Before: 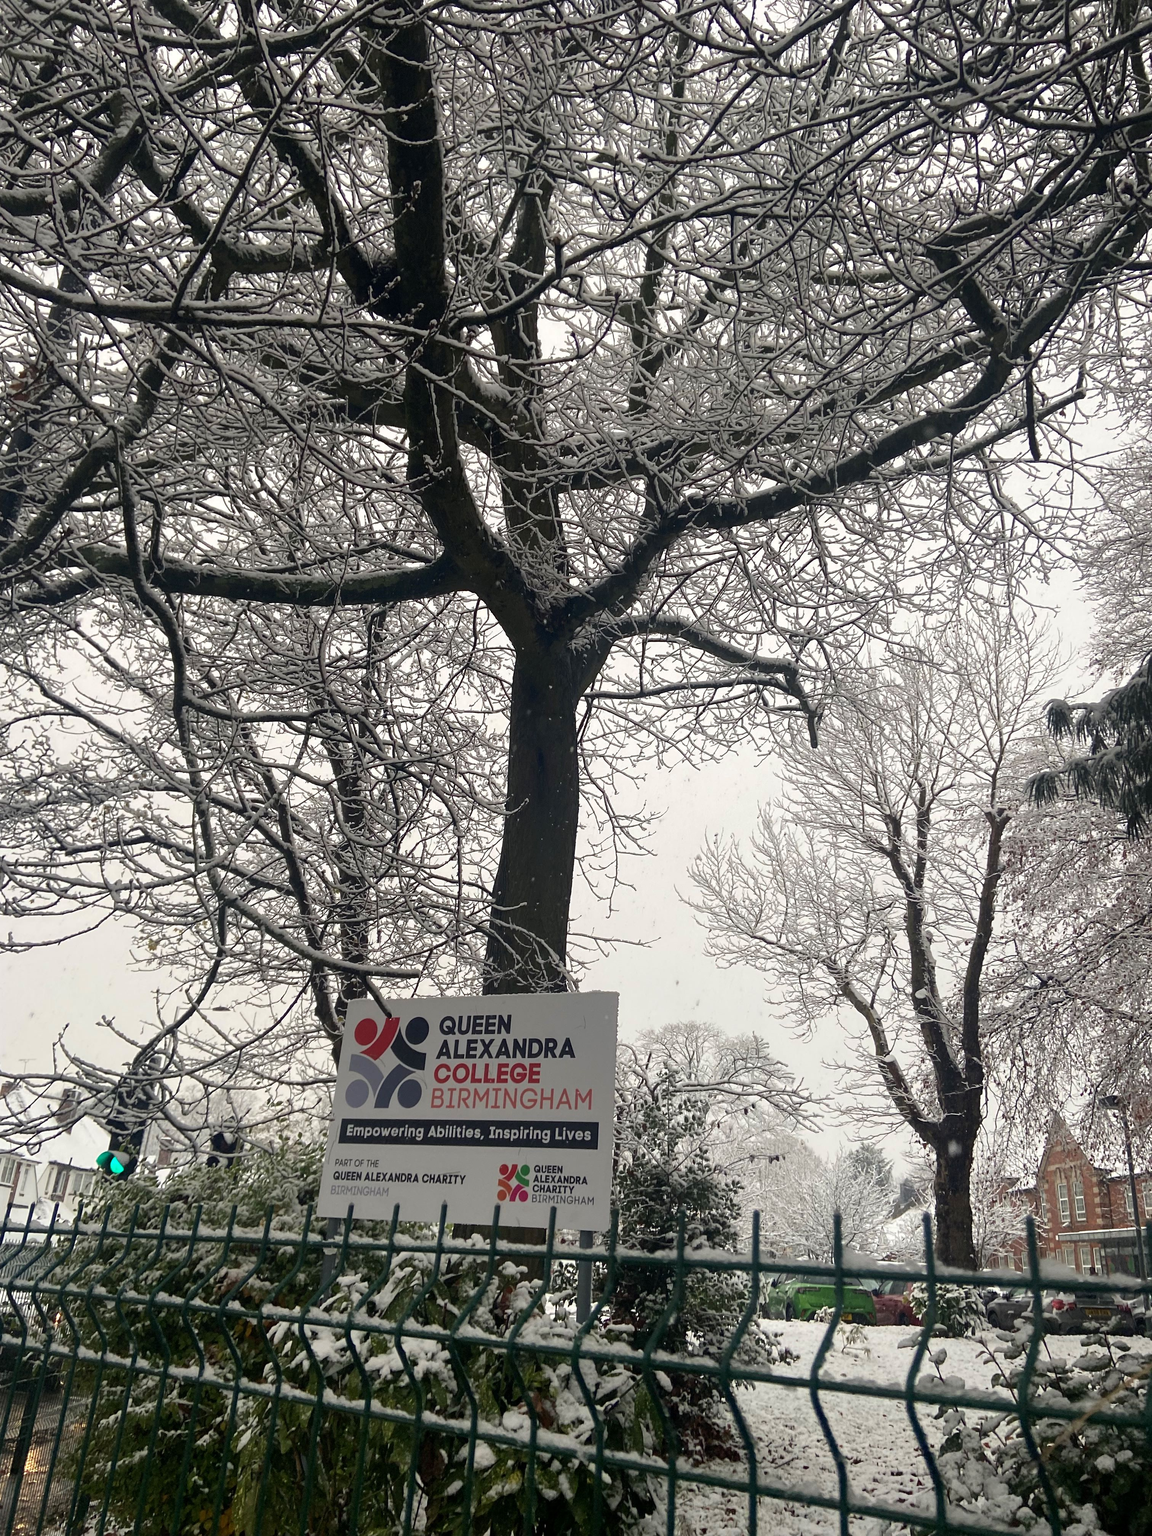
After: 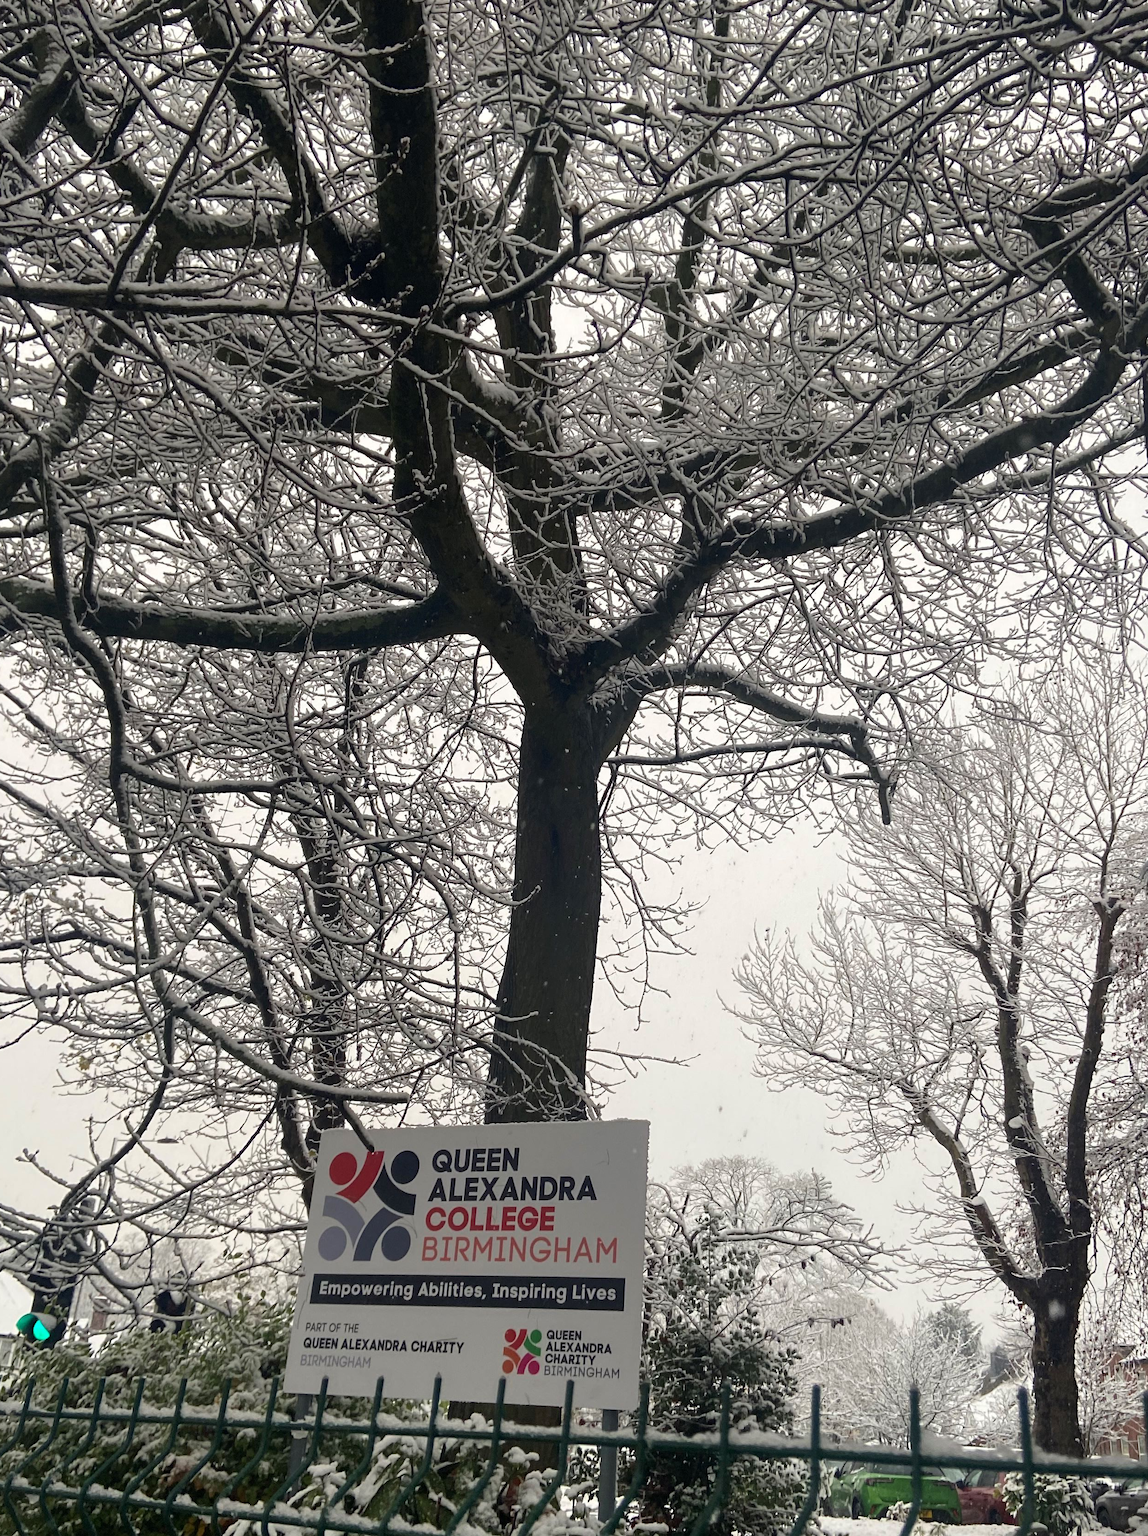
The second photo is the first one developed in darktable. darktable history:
crop and rotate: left 7.223%, top 4.422%, right 10.521%, bottom 13.043%
